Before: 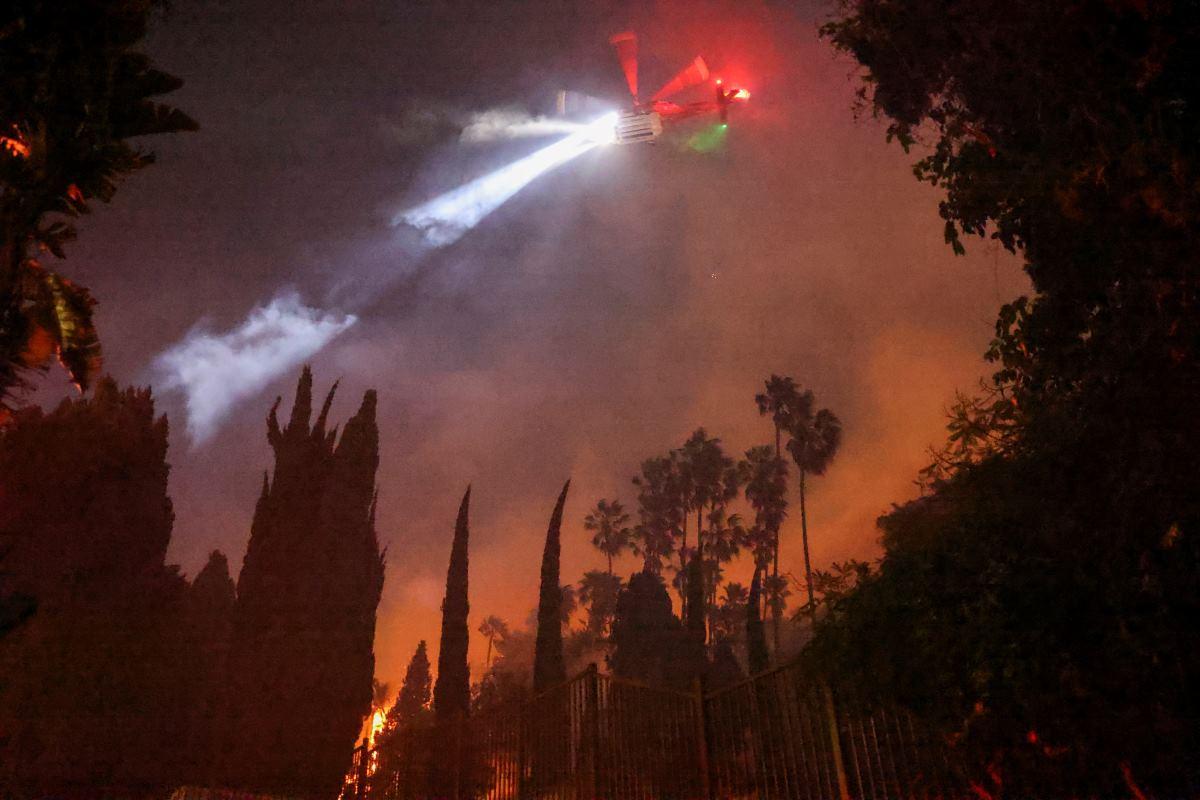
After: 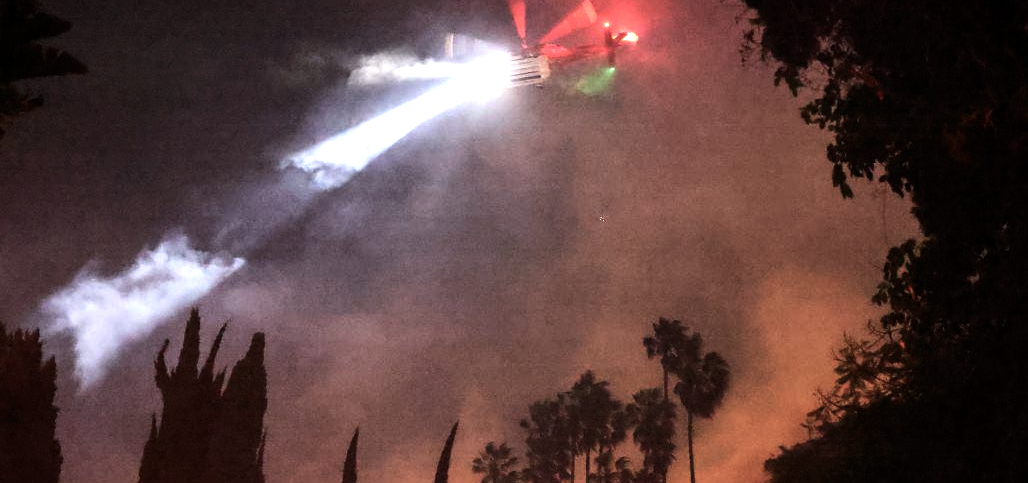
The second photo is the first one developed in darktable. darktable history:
color balance: input saturation 80.07%
white balance: red 0.982, blue 1.018
crop and rotate: left 9.345%, top 7.22%, right 4.982%, bottom 32.331%
tone equalizer: -8 EV -1.08 EV, -7 EV -1.01 EV, -6 EV -0.867 EV, -5 EV -0.578 EV, -3 EV 0.578 EV, -2 EV 0.867 EV, -1 EV 1.01 EV, +0 EV 1.08 EV, edges refinement/feathering 500, mask exposure compensation -1.57 EV, preserve details no
